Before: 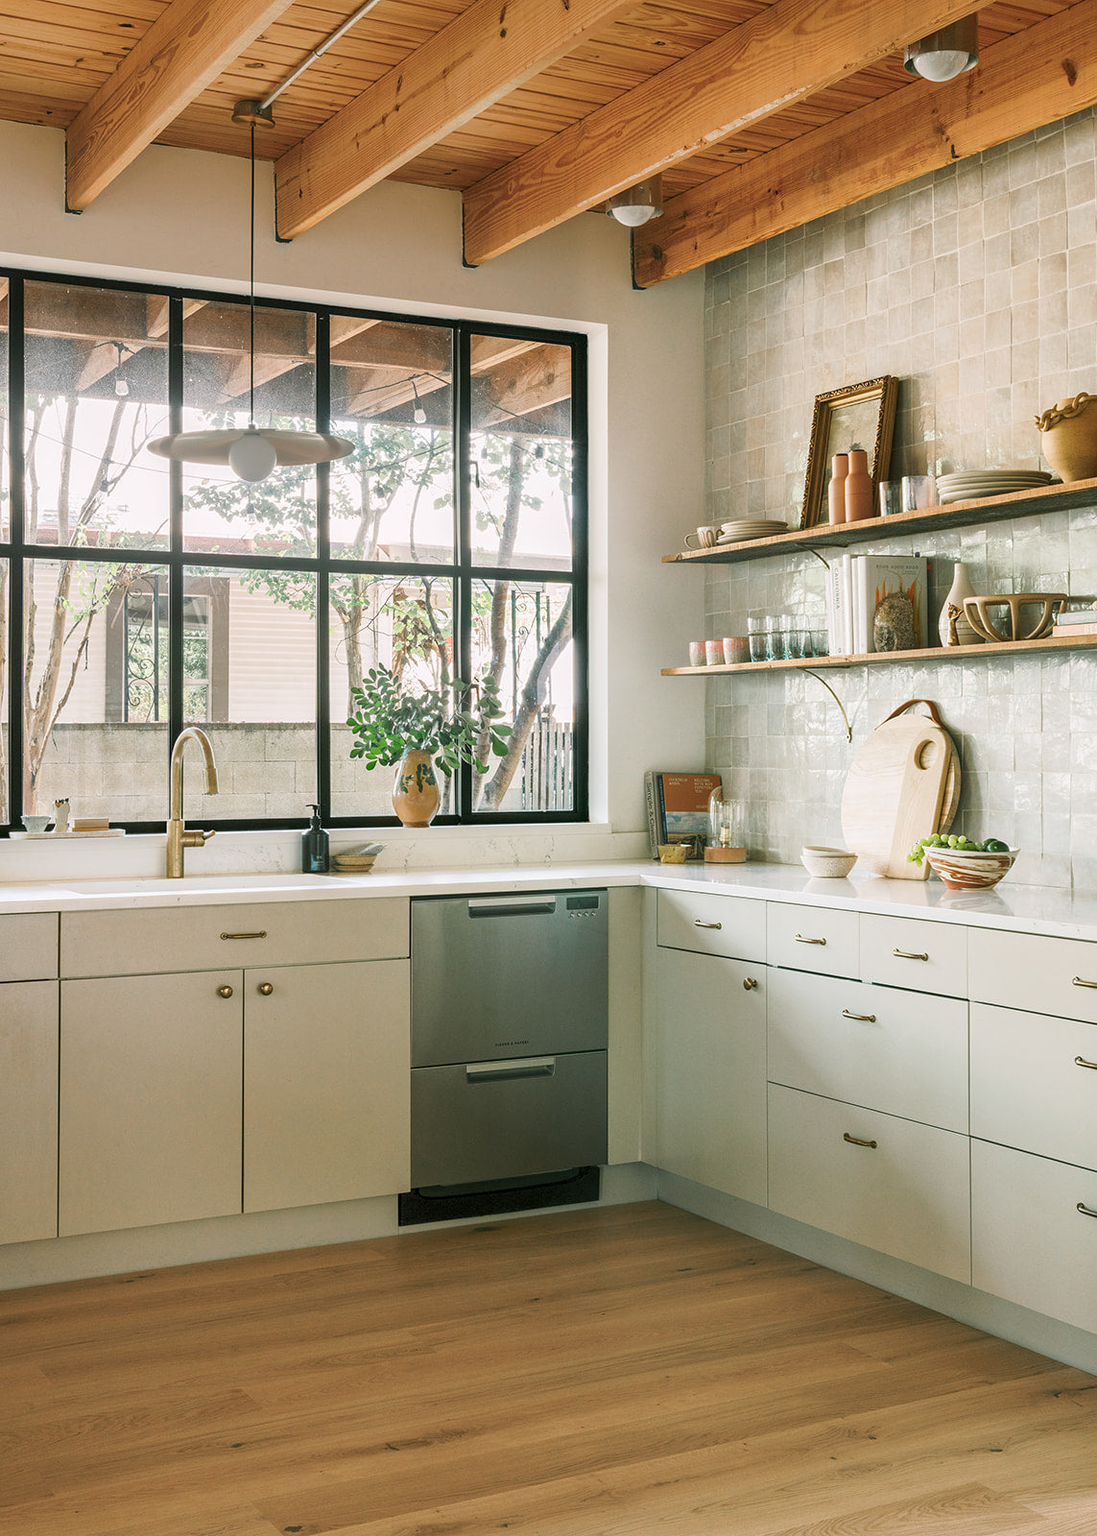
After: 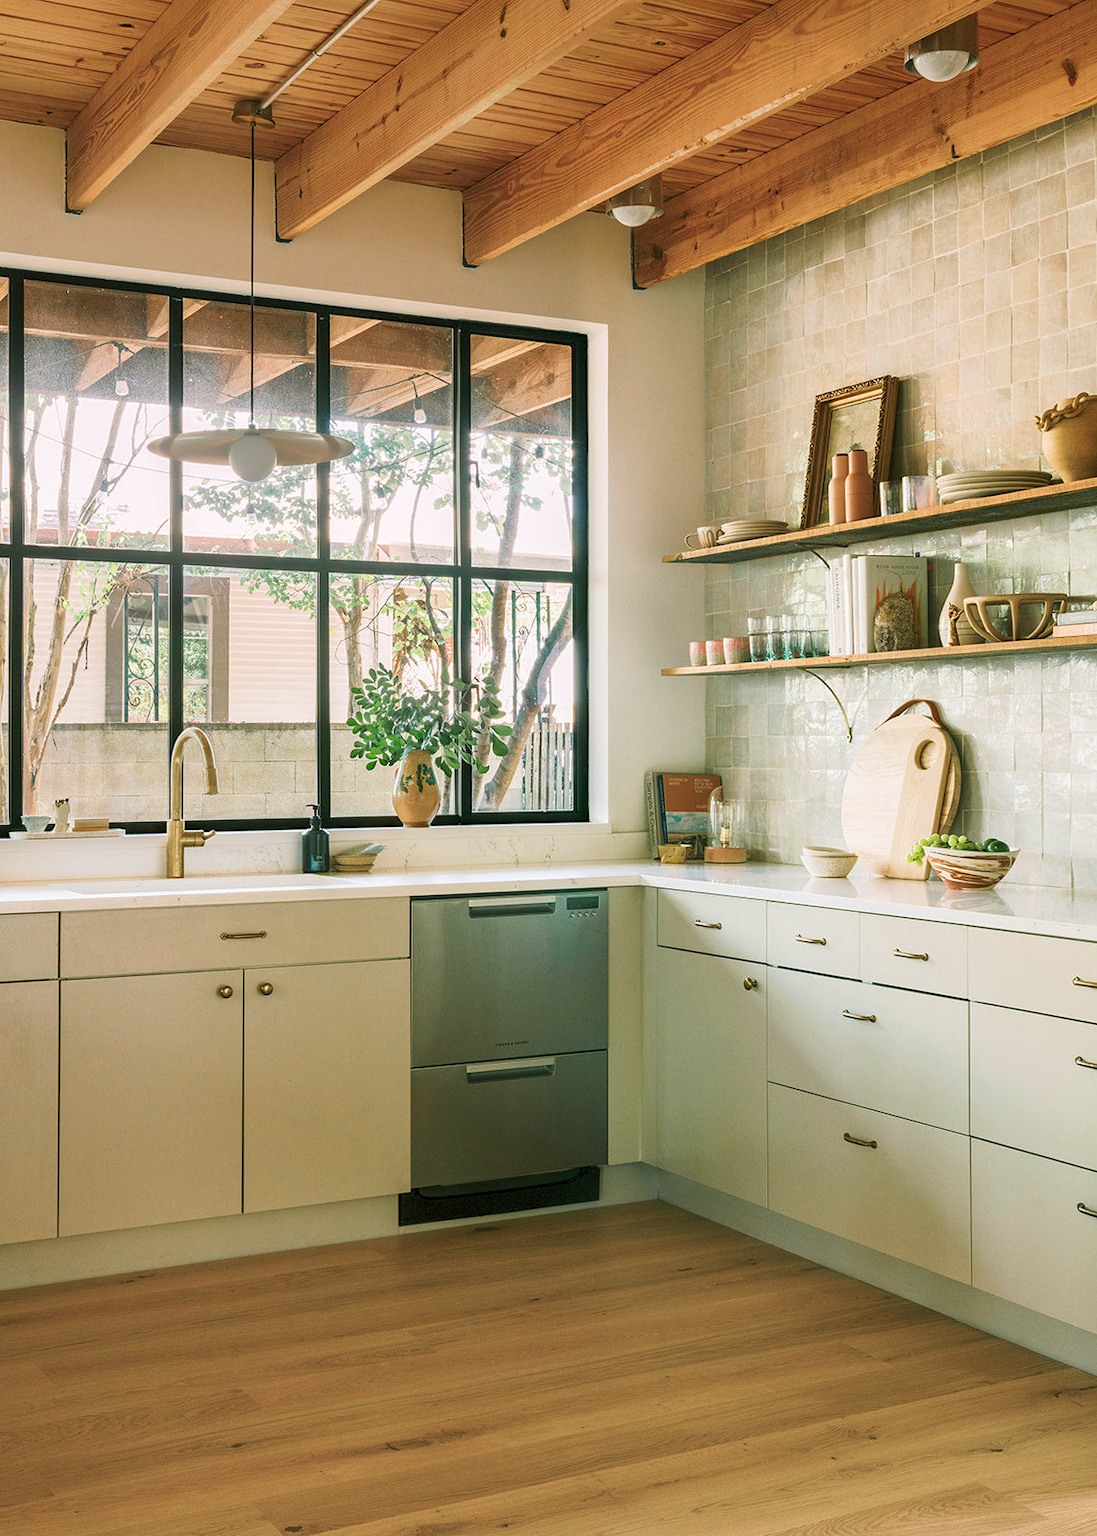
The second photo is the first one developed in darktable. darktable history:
velvia: strength 44.45%
